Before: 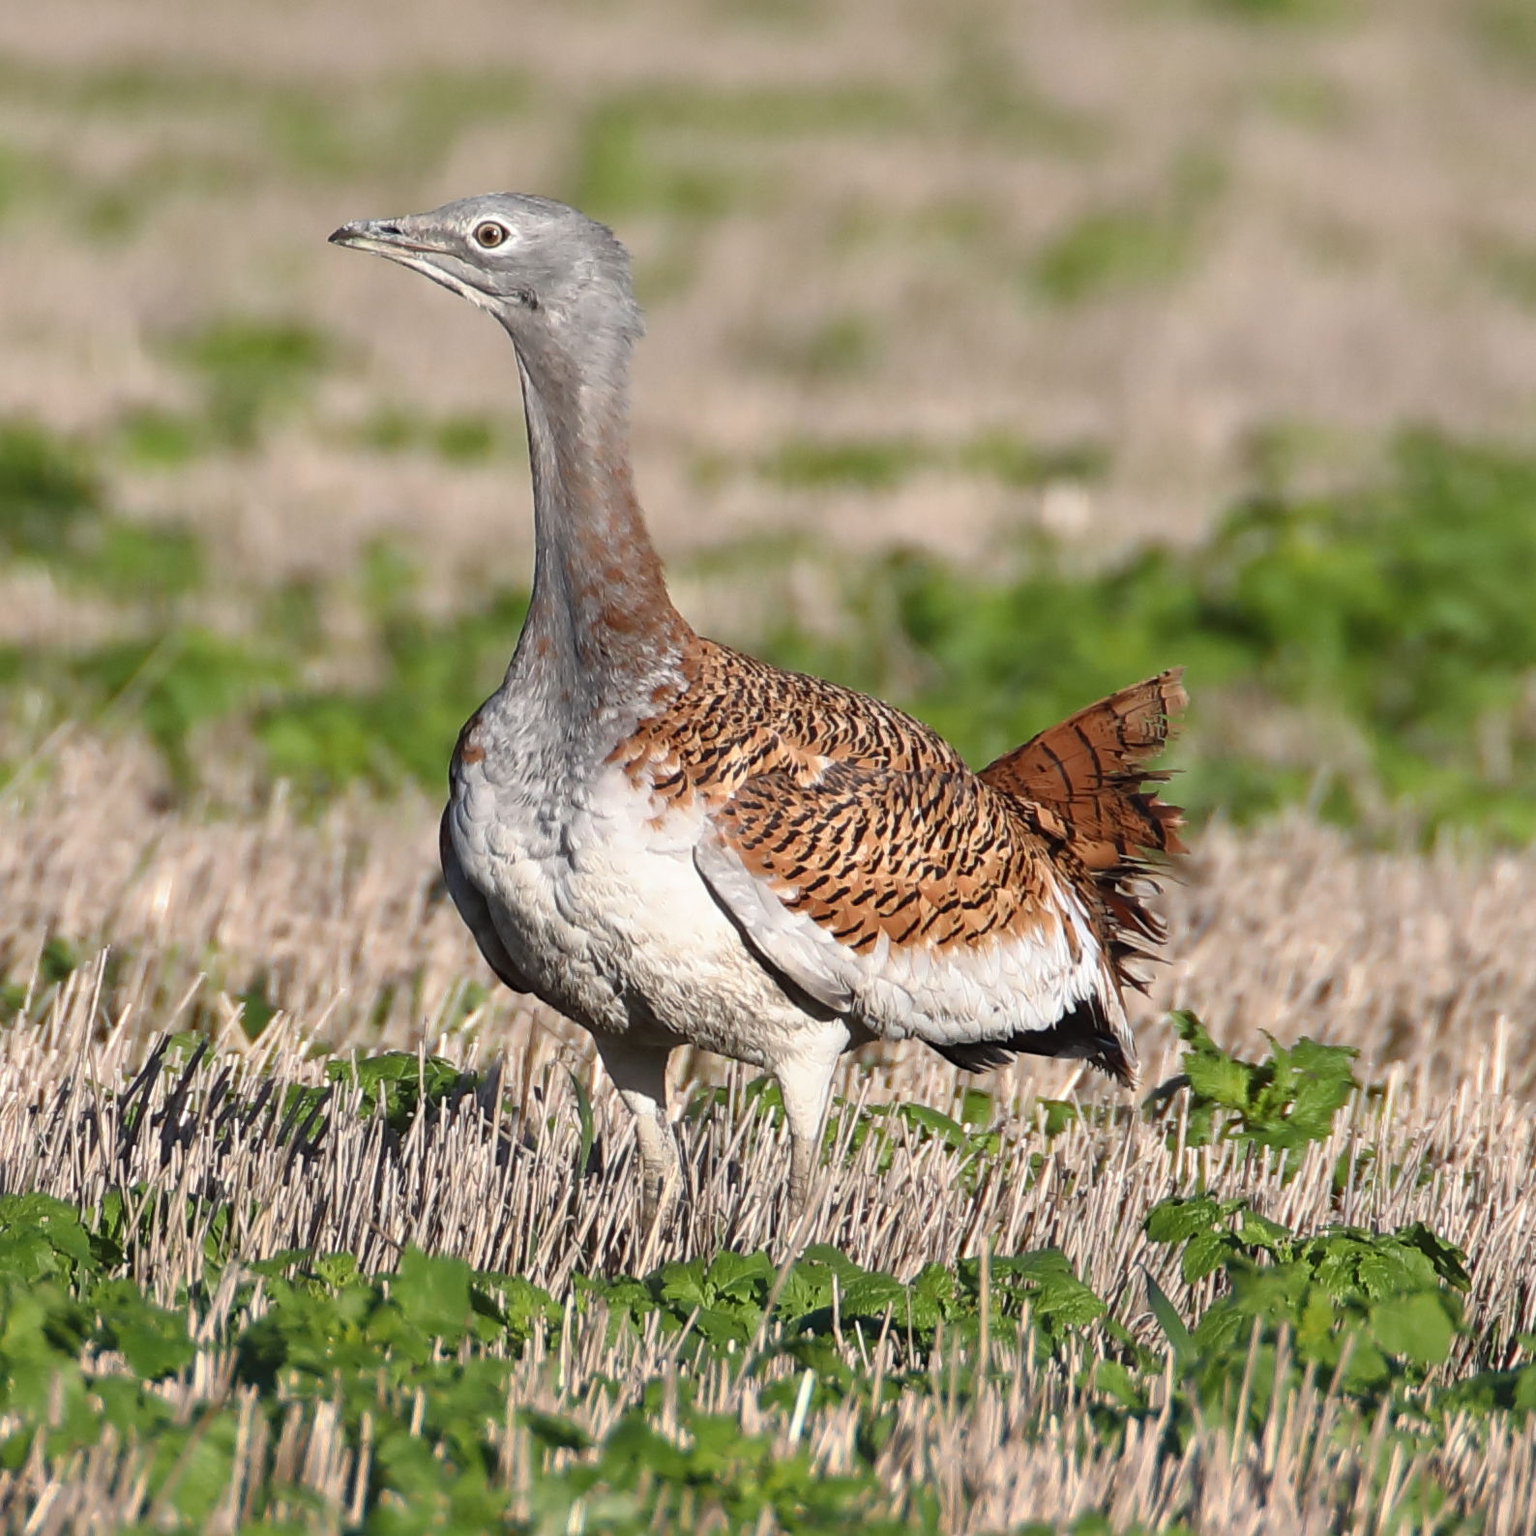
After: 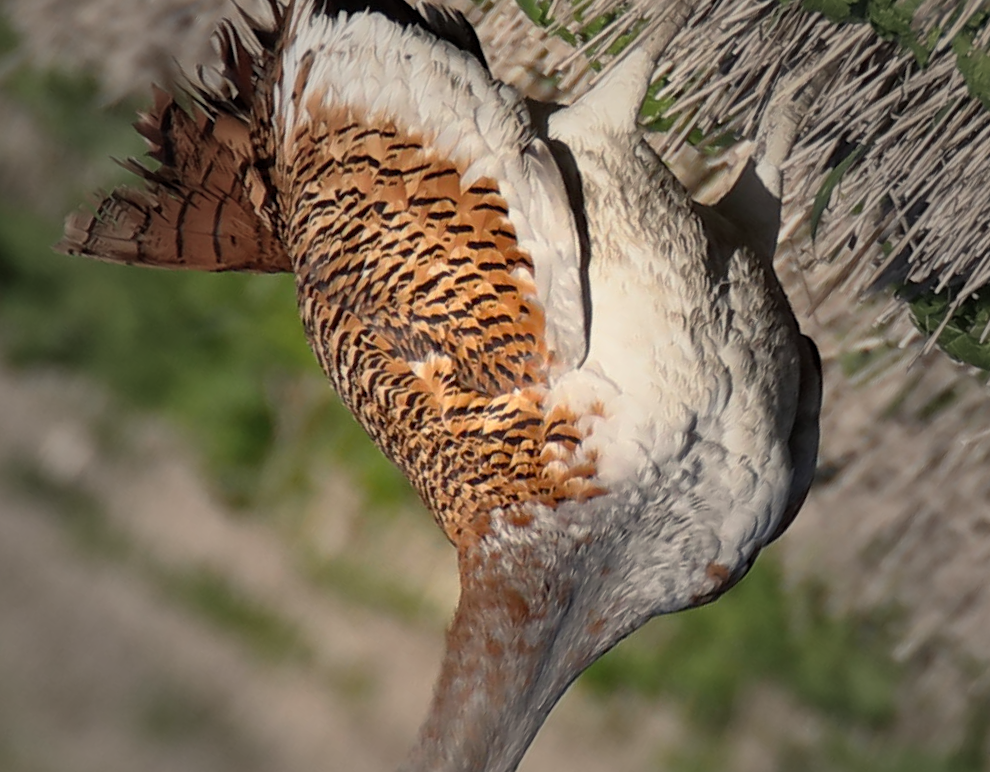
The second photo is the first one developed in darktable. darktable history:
crop and rotate: angle 146.97°, left 9.128%, top 15.657%, right 4.548%, bottom 17.066%
color balance rgb: shadows lift › hue 87.86°, highlights gain › chroma 3.017%, highlights gain › hue 77.15°, global offset › luminance -0.288%, global offset › hue 259.16°, linear chroma grading › global chroma 0.803%, perceptual saturation grading › global saturation 19.838%, perceptual brilliance grading › global brilliance -1.193%, perceptual brilliance grading › highlights -1.324%, perceptual brilliance grading › mid-tones -1.2%, perceptual brilliance grading › shadows -1.602%
vignetting: fall-off start 16.54%, fall-off radius 100.17%, width/height ratio 0.72
